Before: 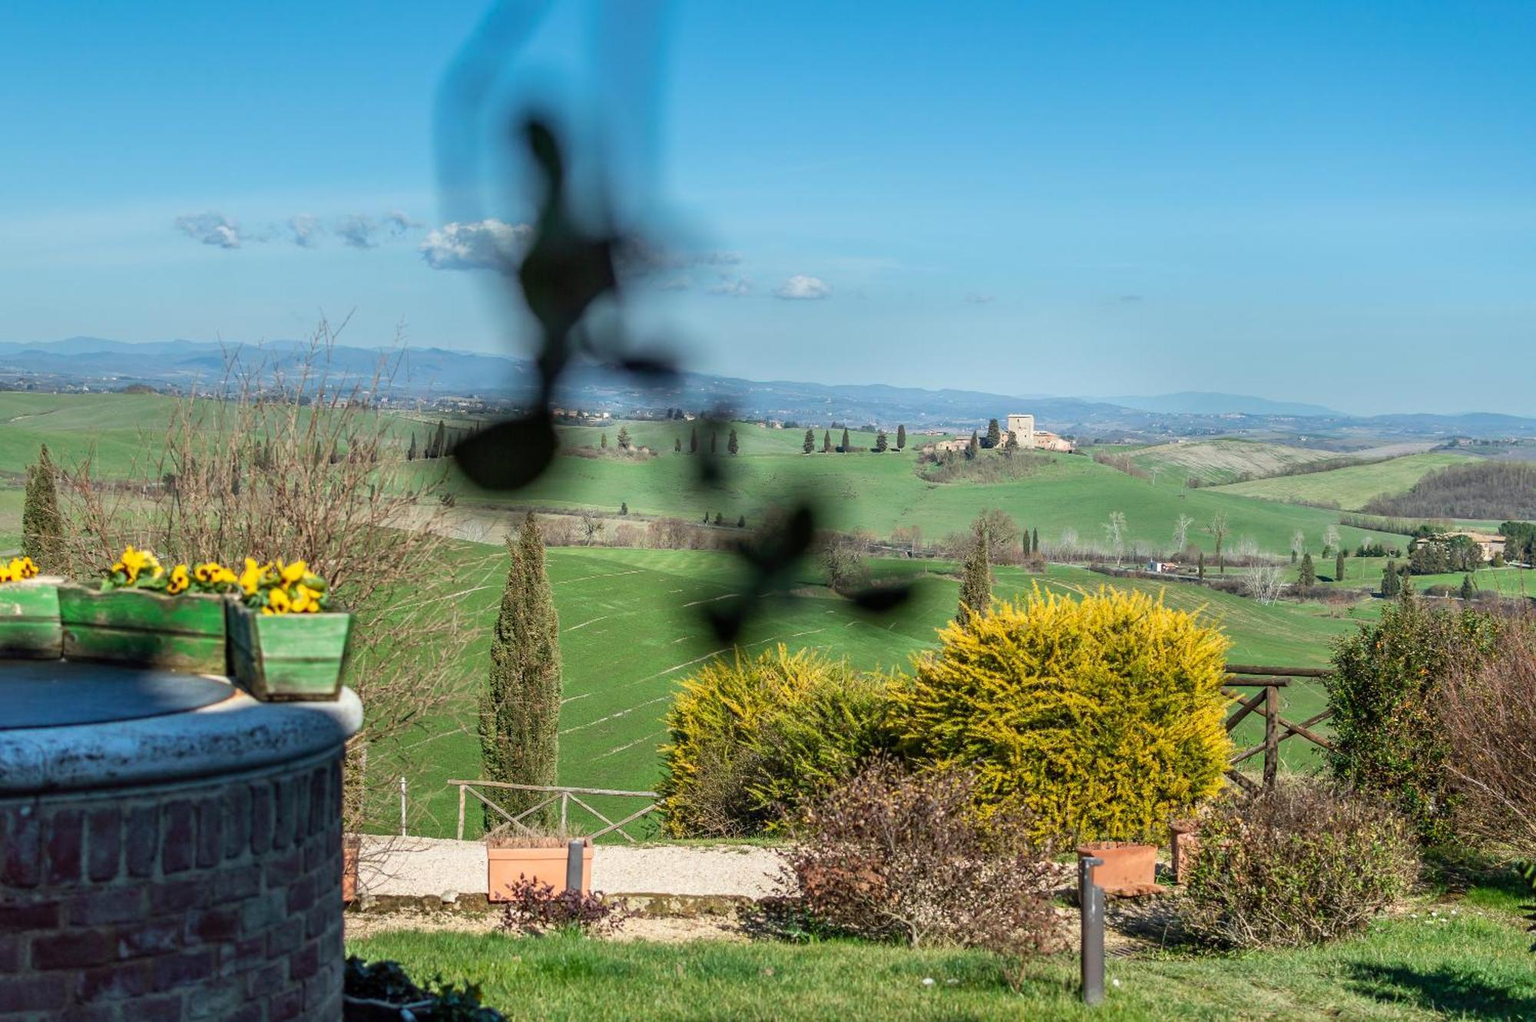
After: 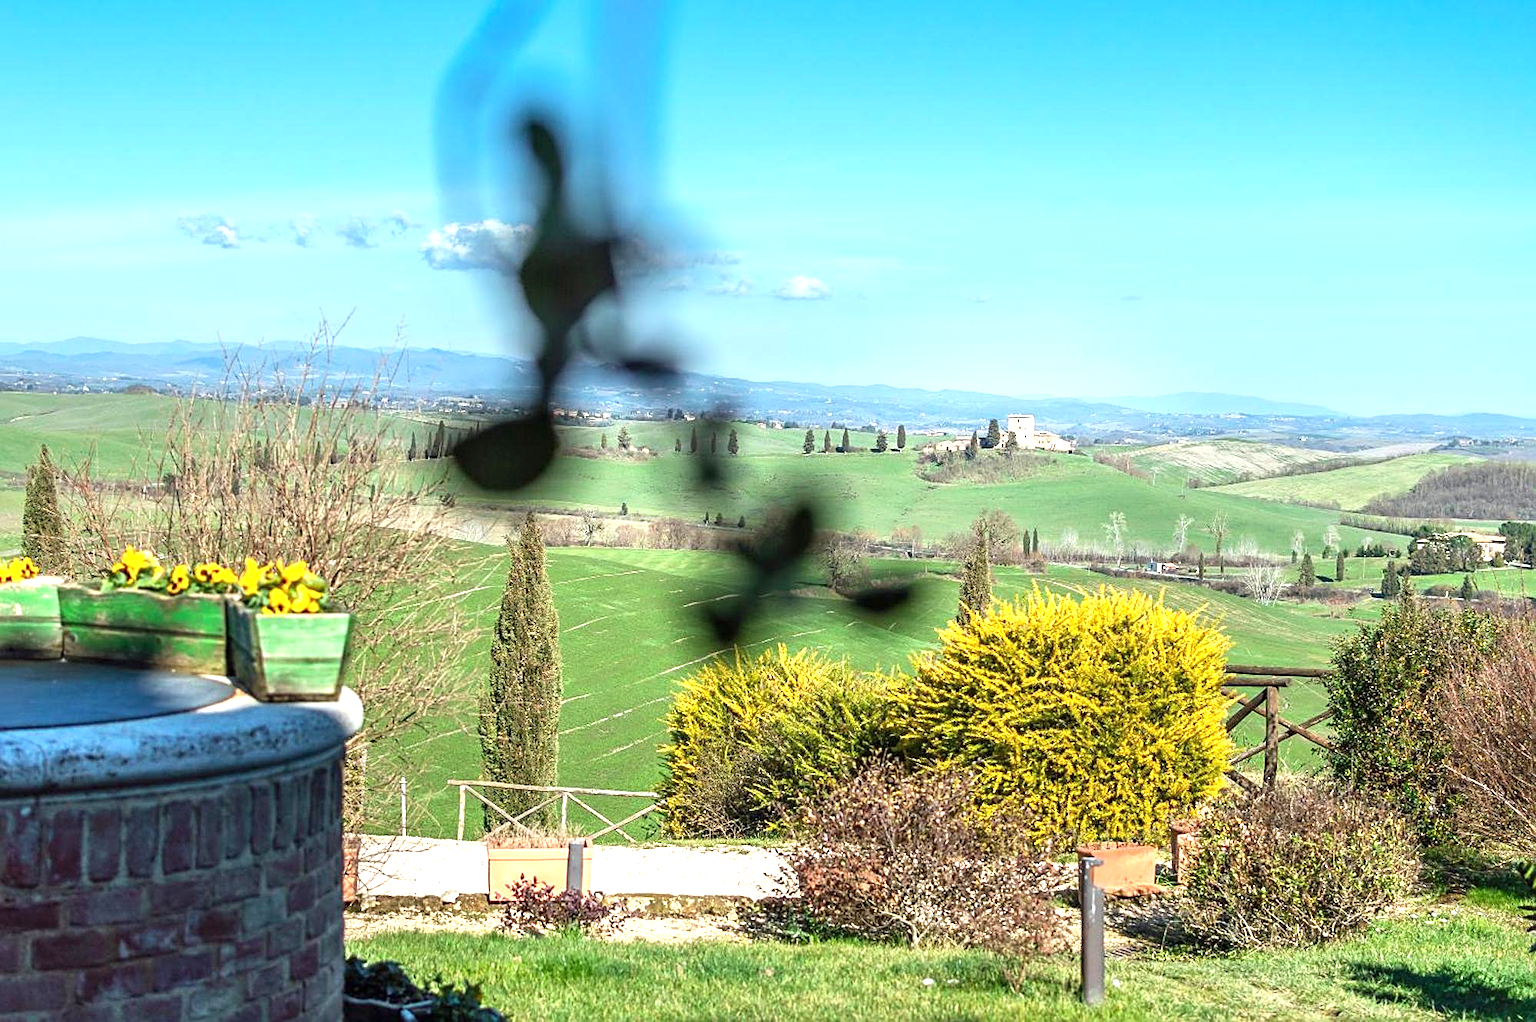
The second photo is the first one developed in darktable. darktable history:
exposure: black level correction 0, exposure 0.95 EV, compensate highlight preservation false
sharpen: on, module defaults
